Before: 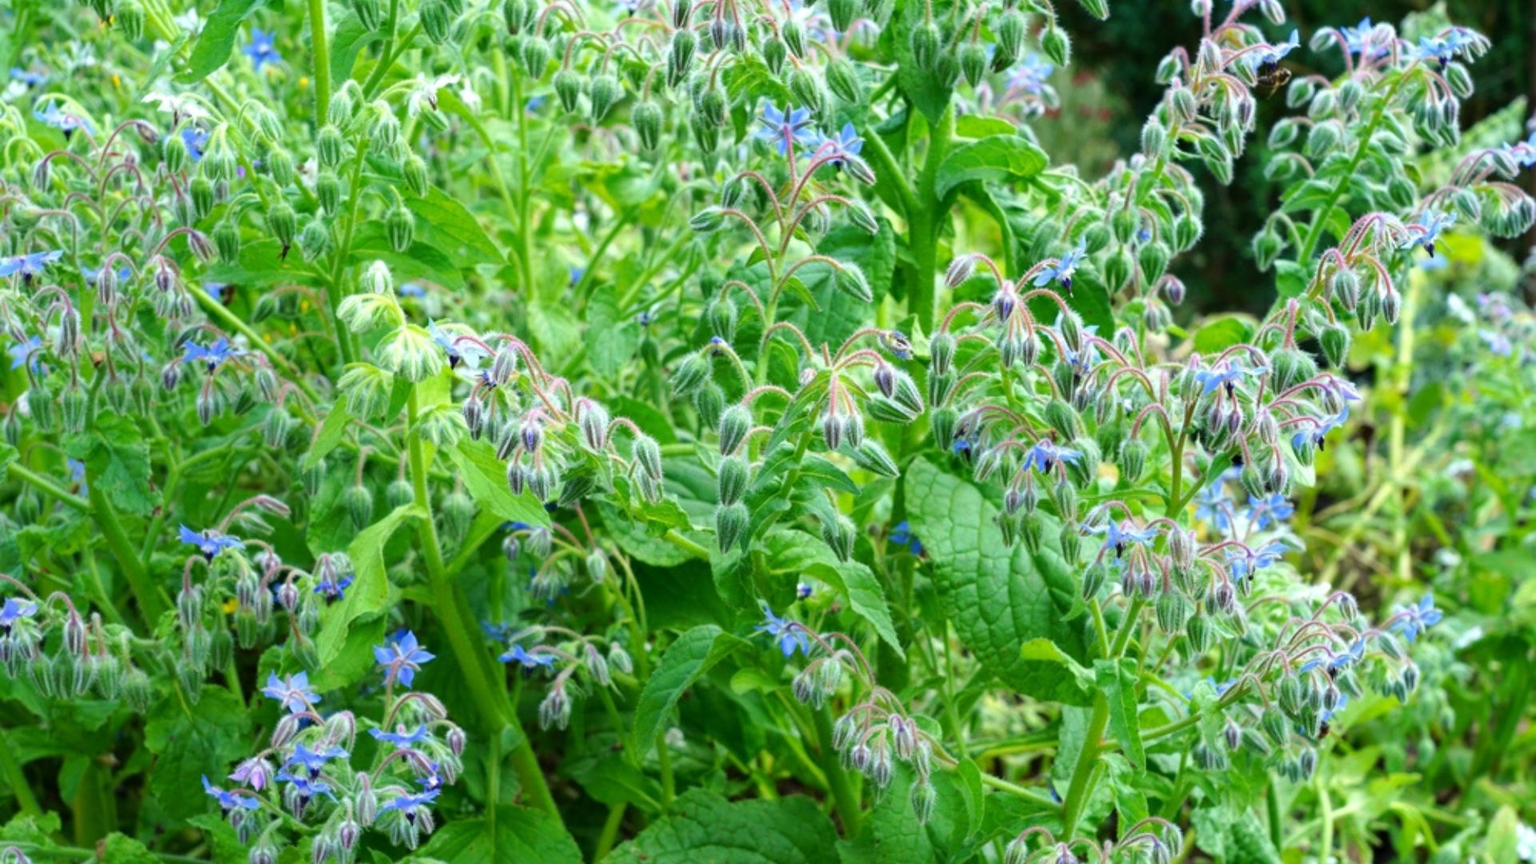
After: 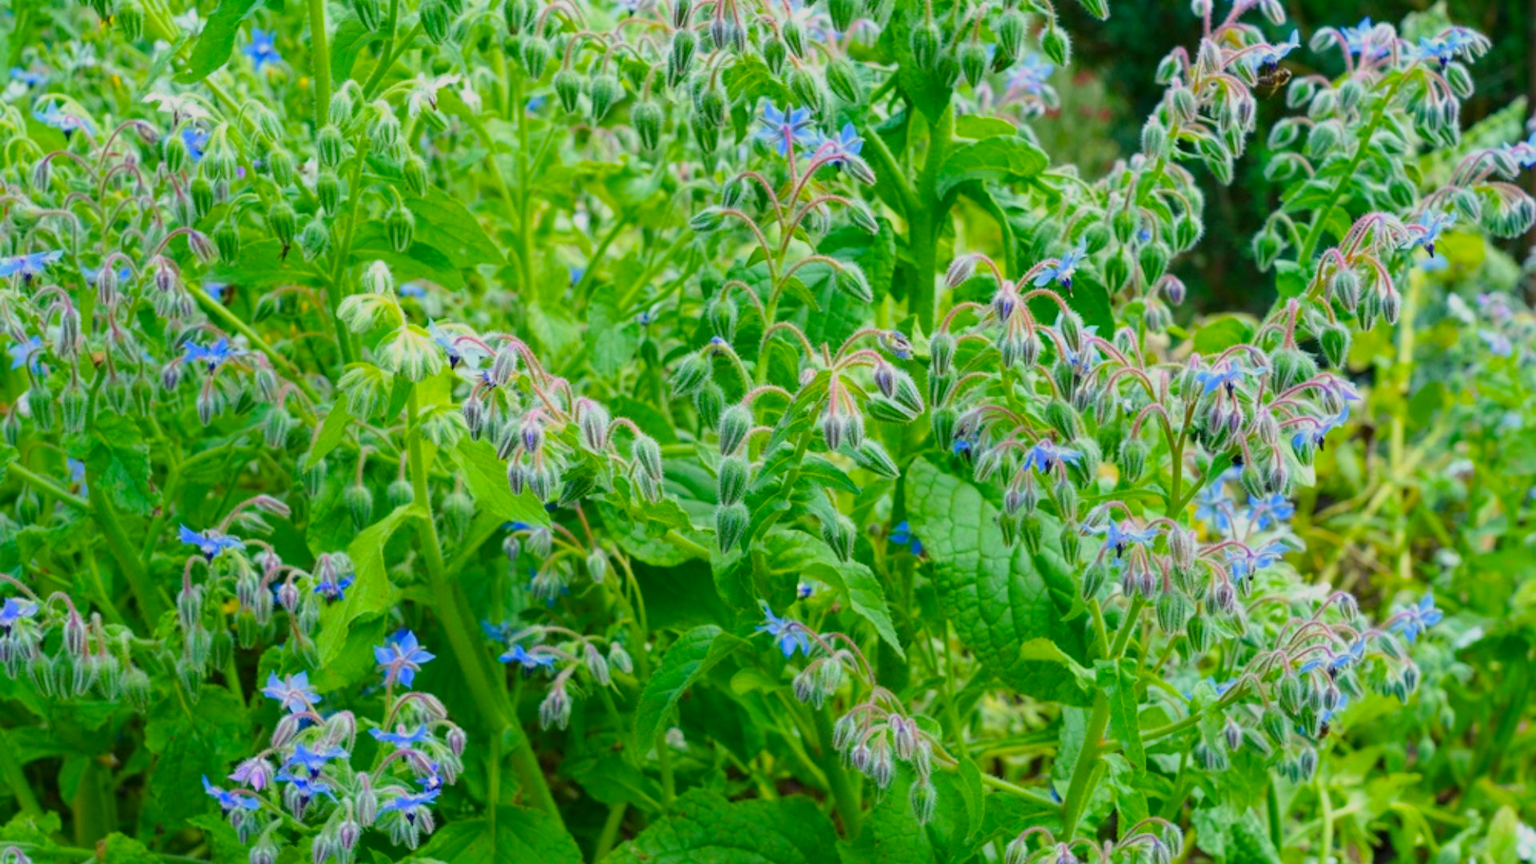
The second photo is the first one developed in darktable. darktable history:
color balance rgb: highlights gain › chroma 1.054%, highlights gain › hue 60.13°, perceptual saturation grading › global saturation 29.539%, contrast -19.939%
